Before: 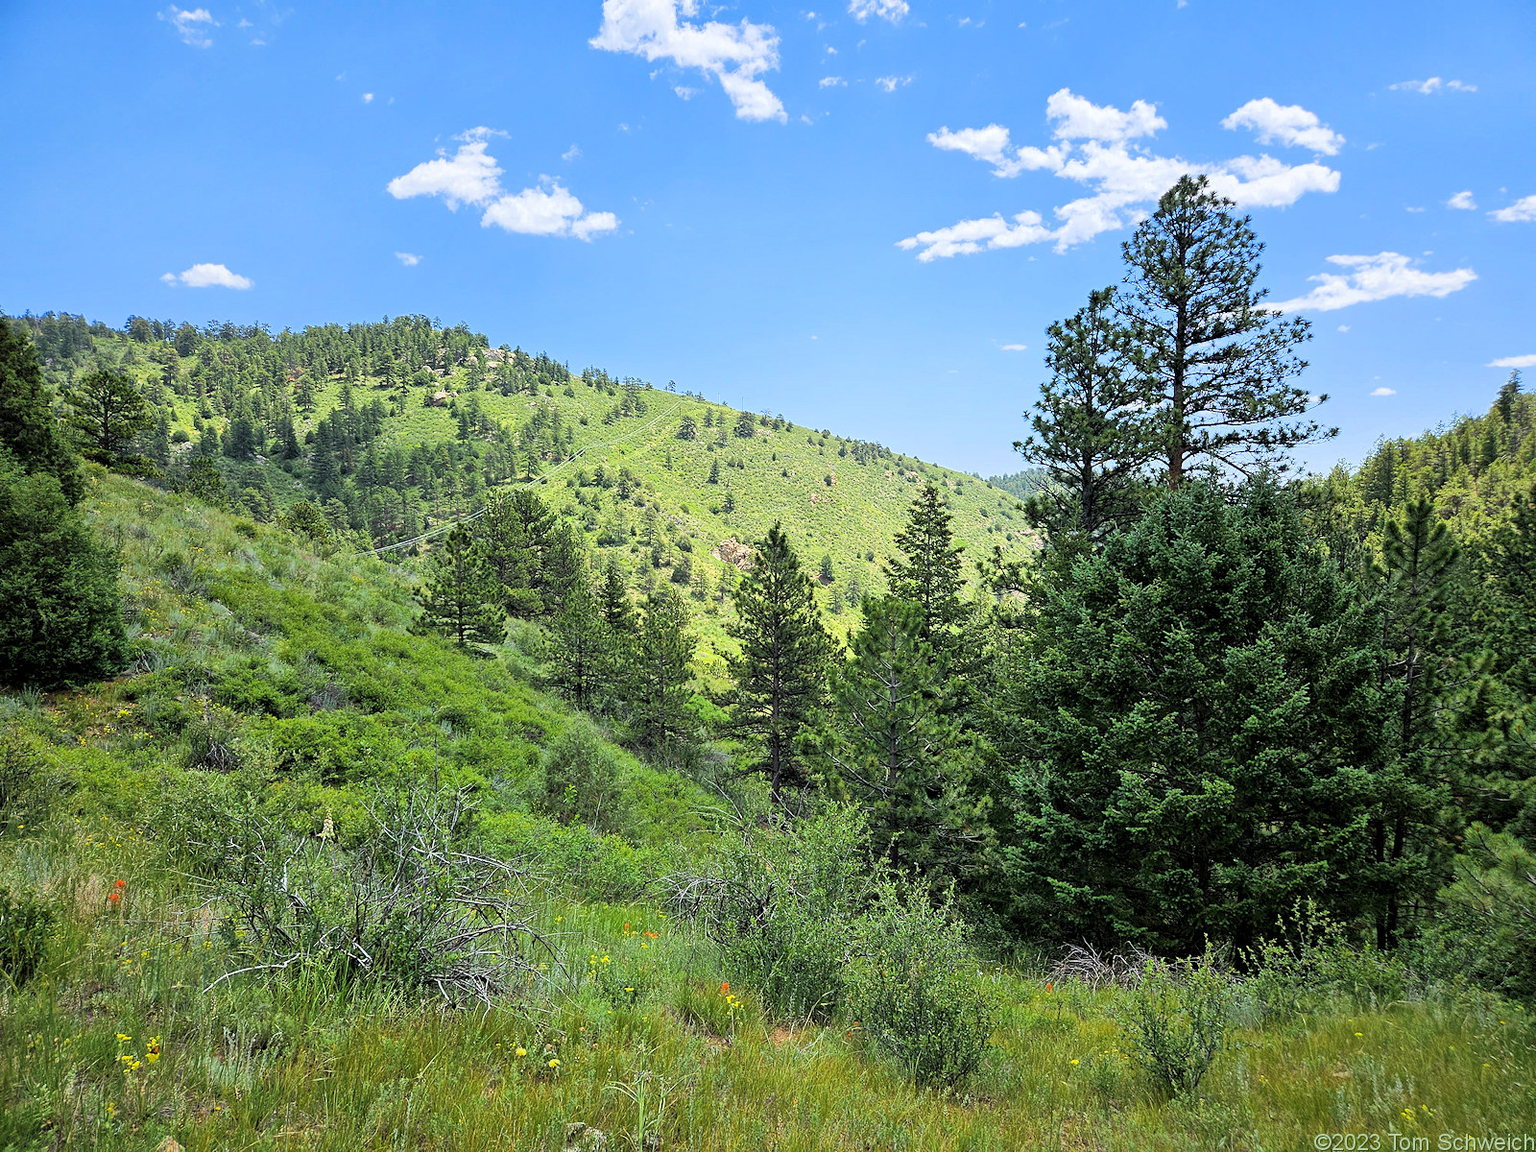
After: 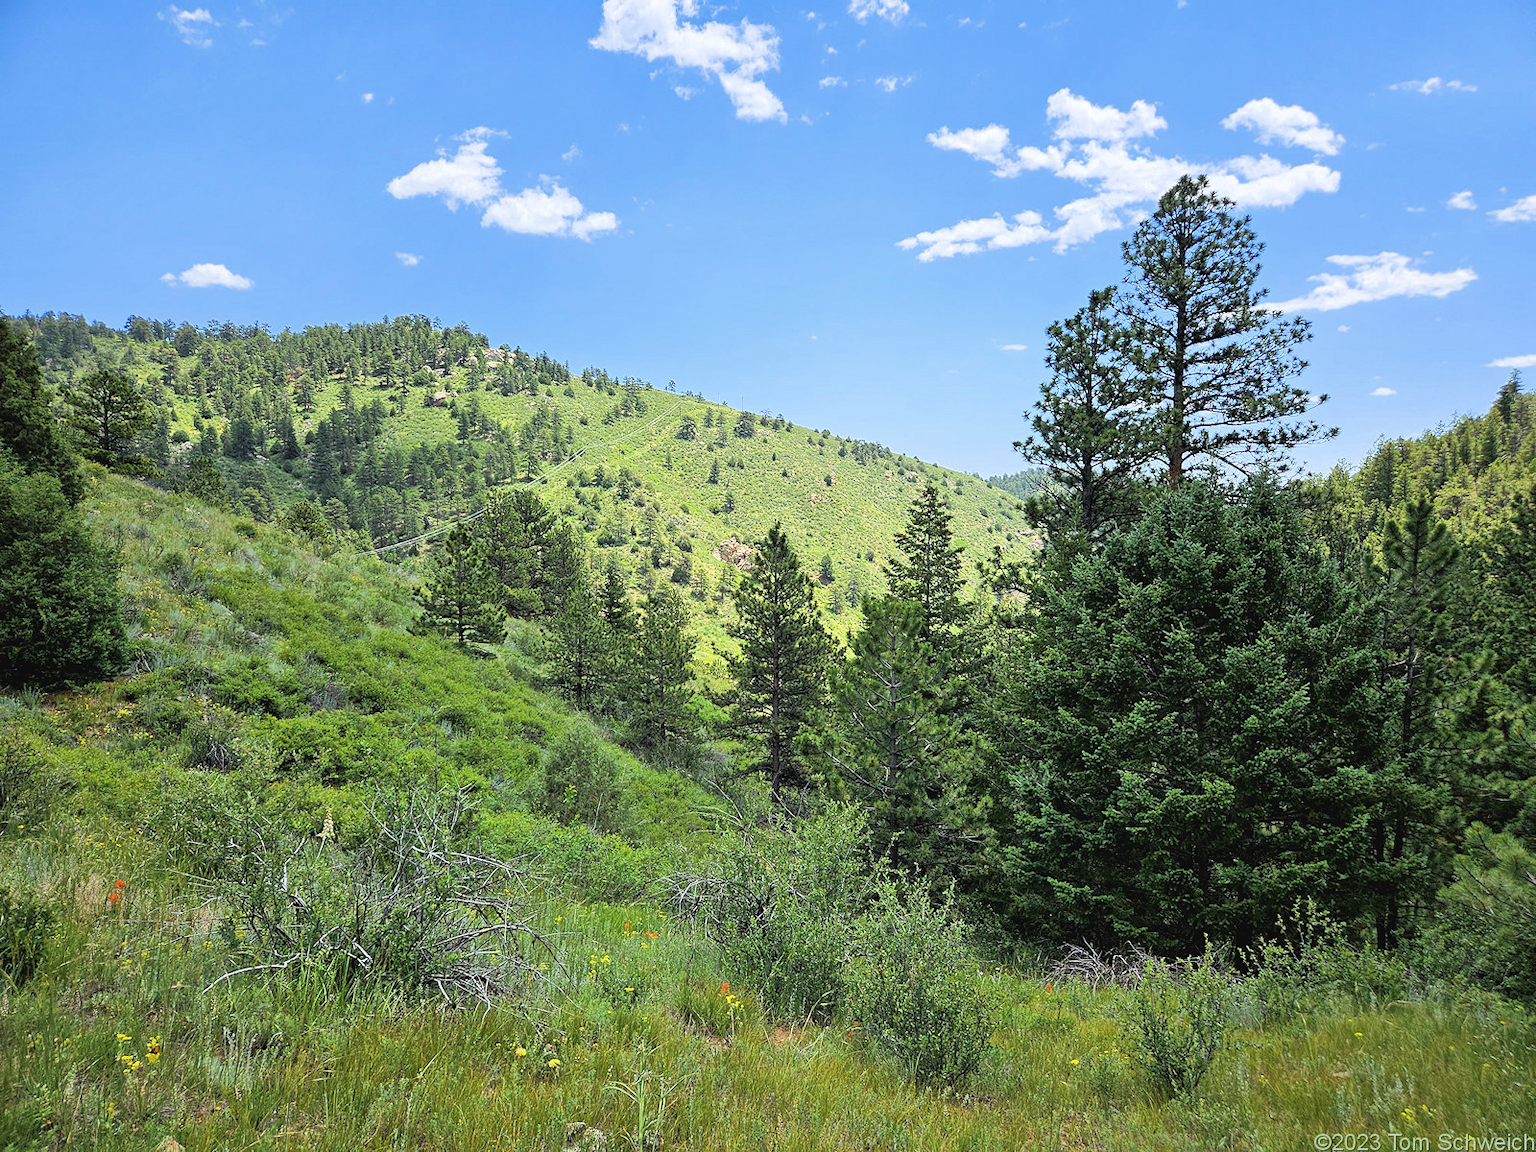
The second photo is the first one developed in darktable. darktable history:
contrast brightness saturation: contrast -0.089, brightness -0.03, saturation -0.106
exposure: black level correction 0.001, exposure 0.193 EV, compensate exposure bias true, compensate highlight preservation false
